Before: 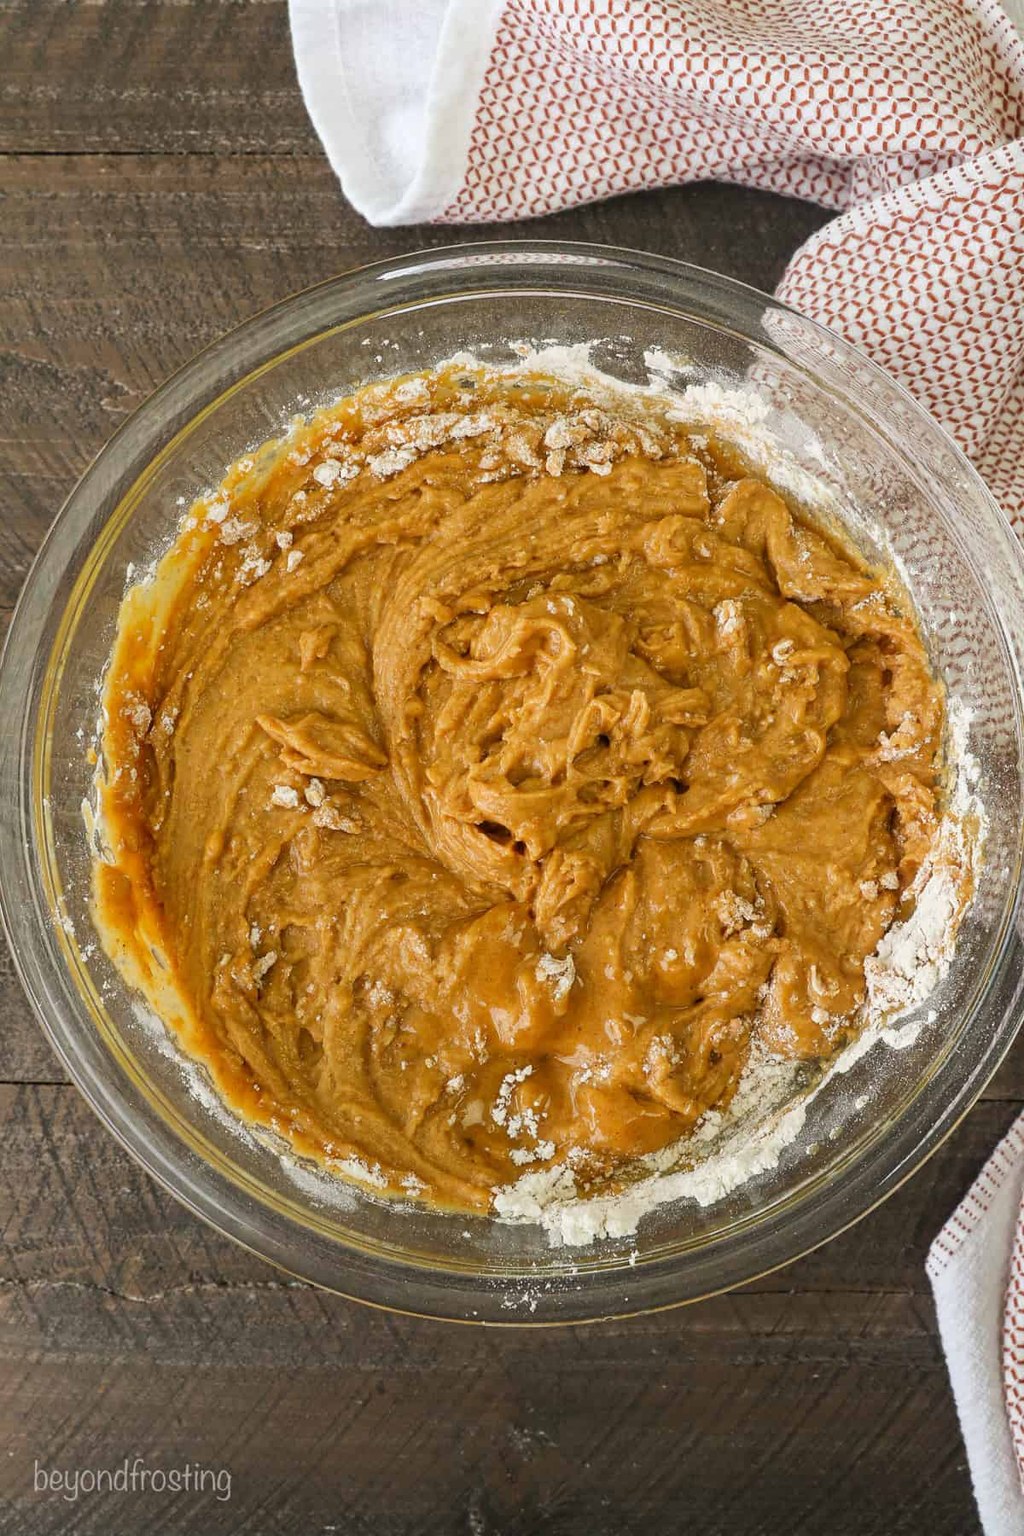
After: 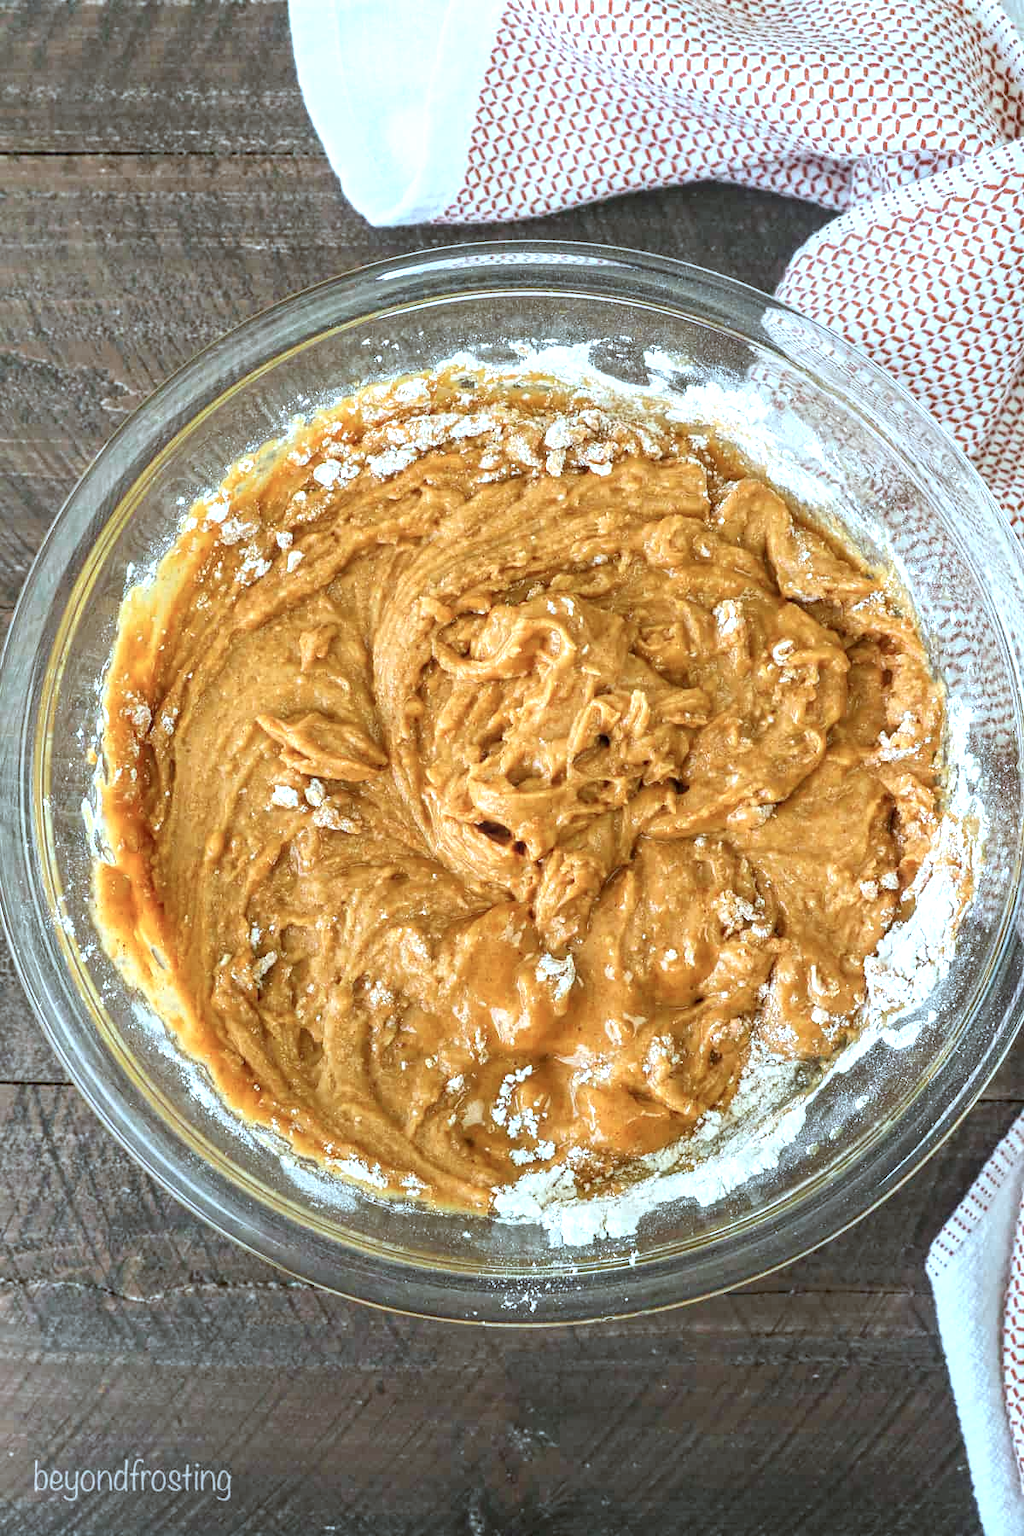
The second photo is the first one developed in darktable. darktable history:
local contrast: on, module defaults
color correction: highlights a* -9.8, highlights b* -21.86
exposure: exposure 0.645 EV, compensate highlight preservation false
